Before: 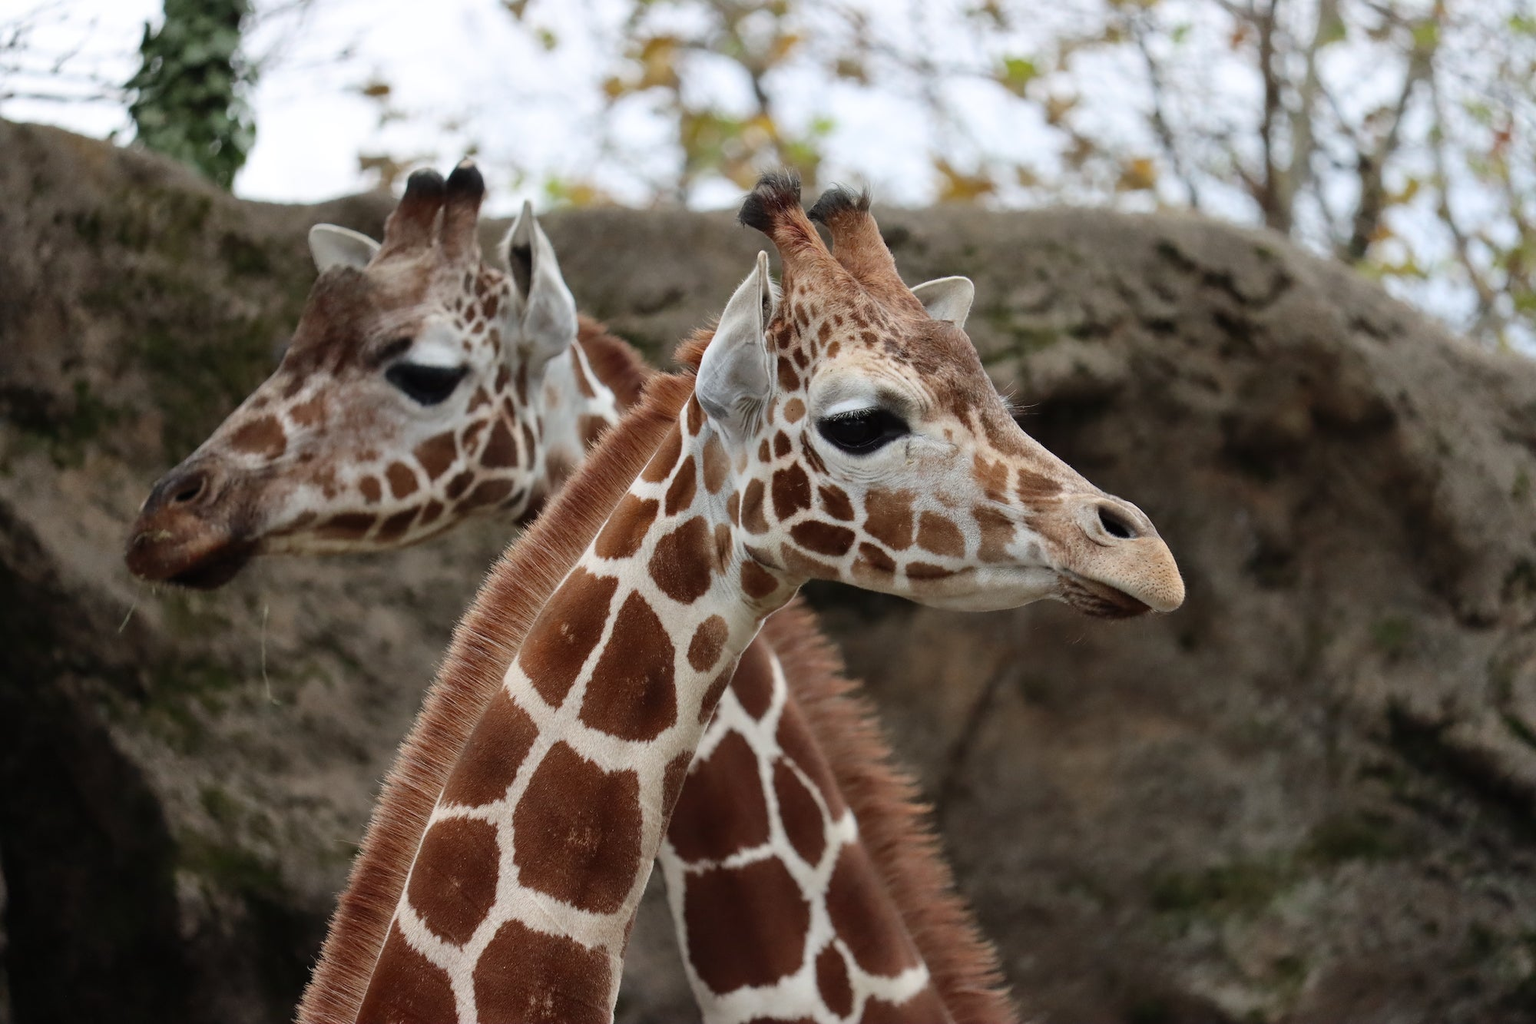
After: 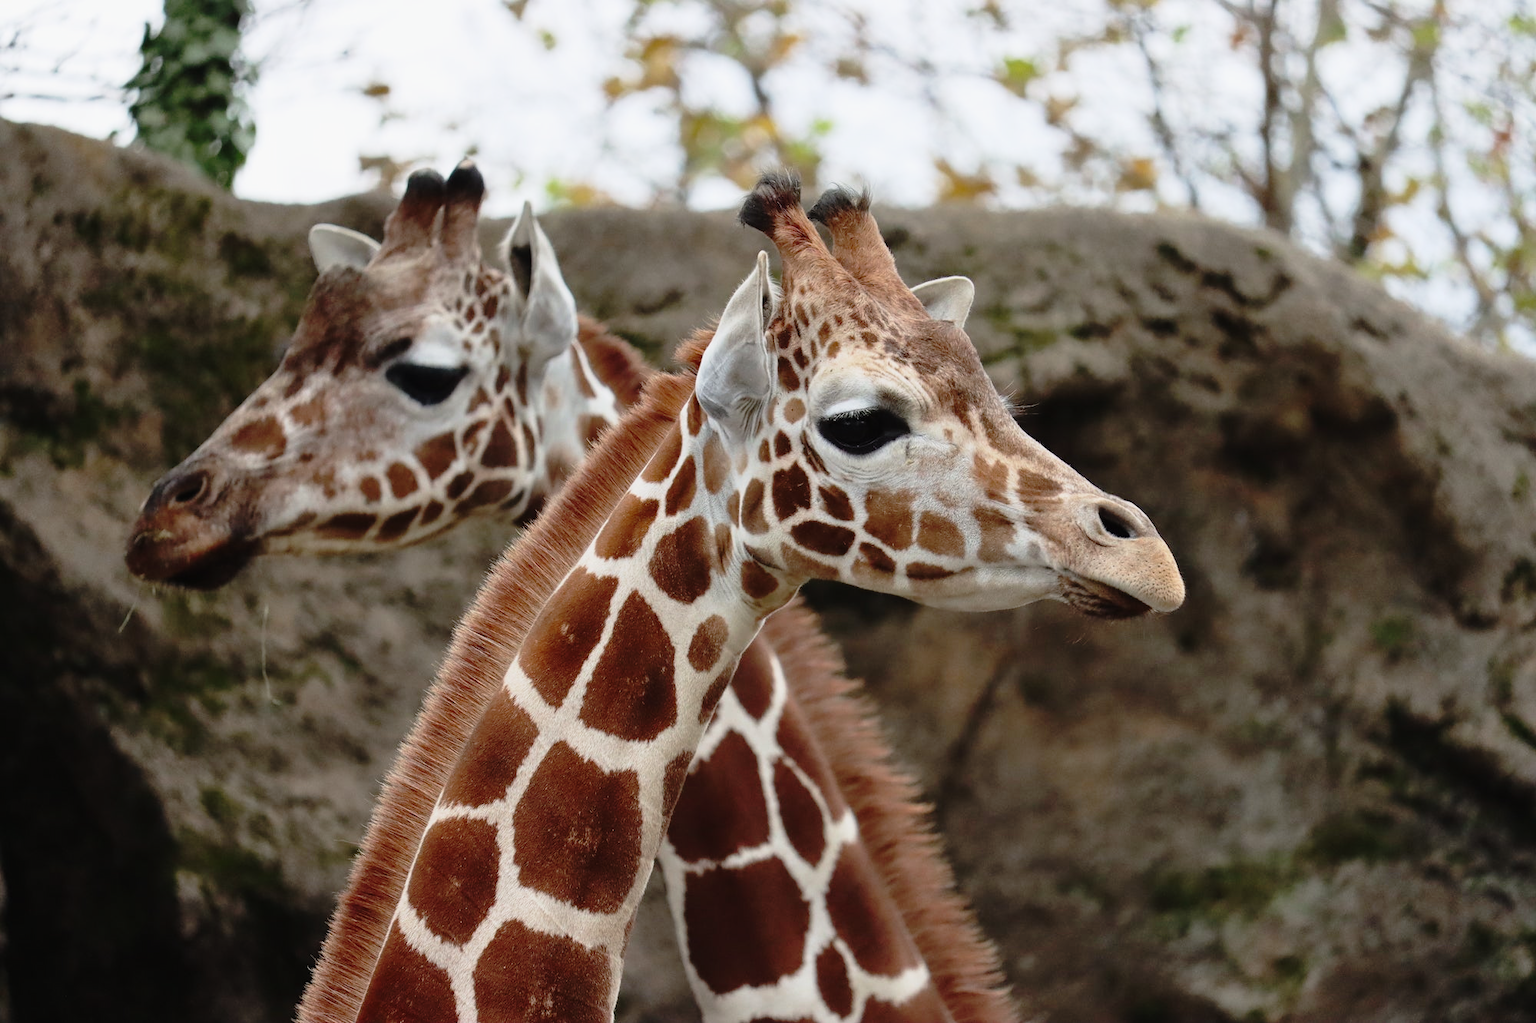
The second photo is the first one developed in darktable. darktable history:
tone curve: curves: ch0 [(0, 0.009) (0.105, 0.08) (0.195, 0.18) (0.283, 0.316) (0.384, 0.434) (0.485, 0.531) (0.638, 0.69) (0.81, 0.872) (1, 0.977)]; ch1 [(0, 0) (0.161, 0.092) (0.35, 0.33) (0.379, 0.401) (0.456, 0.469) (0.502, 0.5) (0.525, 0.514) (0.586, 0.604) (0.642, 0.645) (0.858, 0.817) (1, 0.942)]; ch2 [(0, 0) (0.371, 0.362) (0.437, 0.437) (0.48, 0.49) (0.53, 0.515) (0.56, 0.571) (0.622, 0.606) (0.881, 0.795) (1, 0.929)], preserve colors none
